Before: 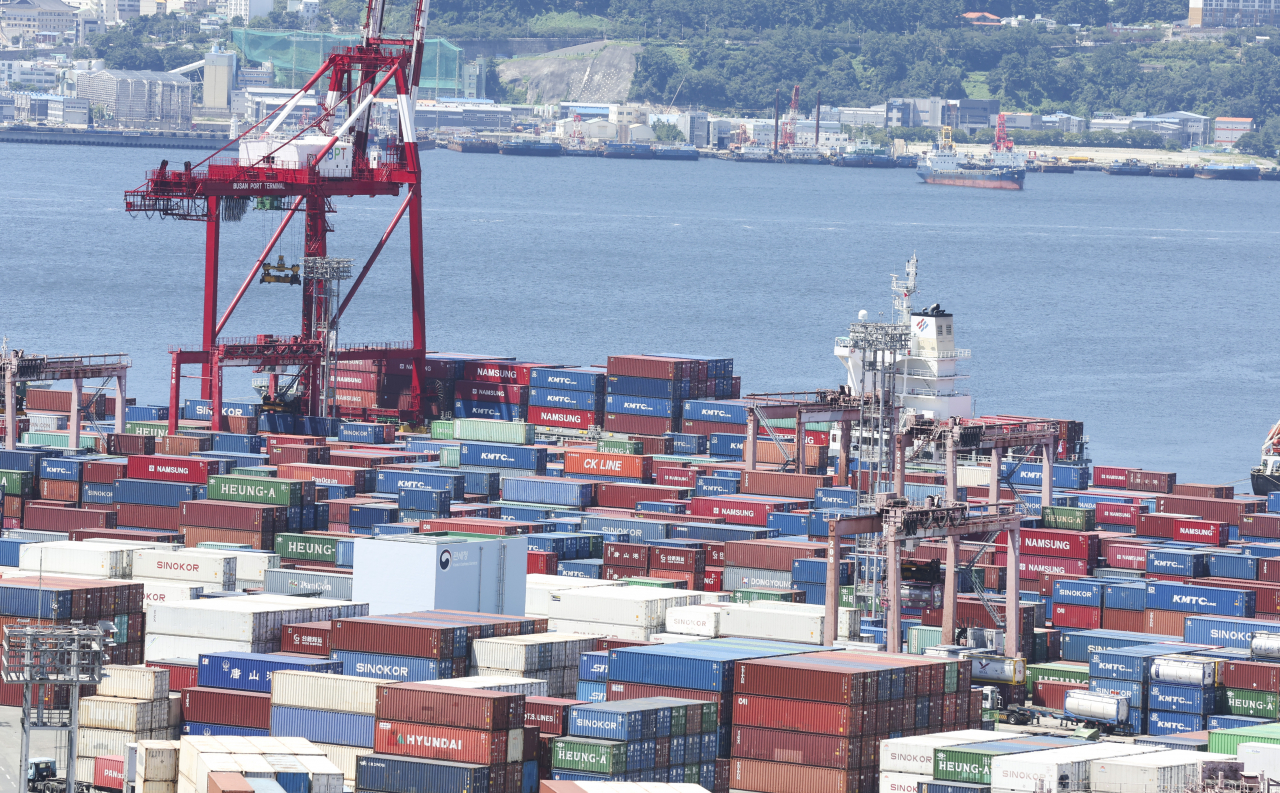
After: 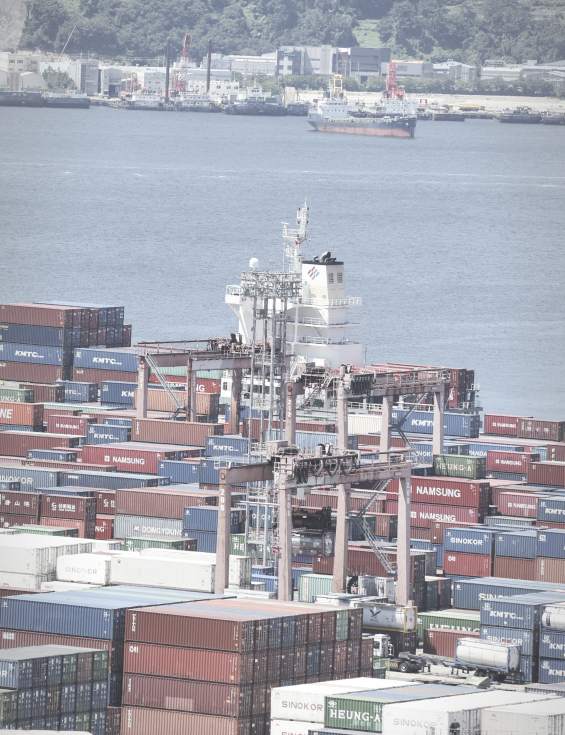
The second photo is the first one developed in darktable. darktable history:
contrast brightness saturation: brightness 0.18, saturation -0.5
crop: left 47.628%, top 6.643%, right 7.874%
vignetting: fall-off start 97%, fall-off radius 100%, width/height ratio 0.609, unbound false
